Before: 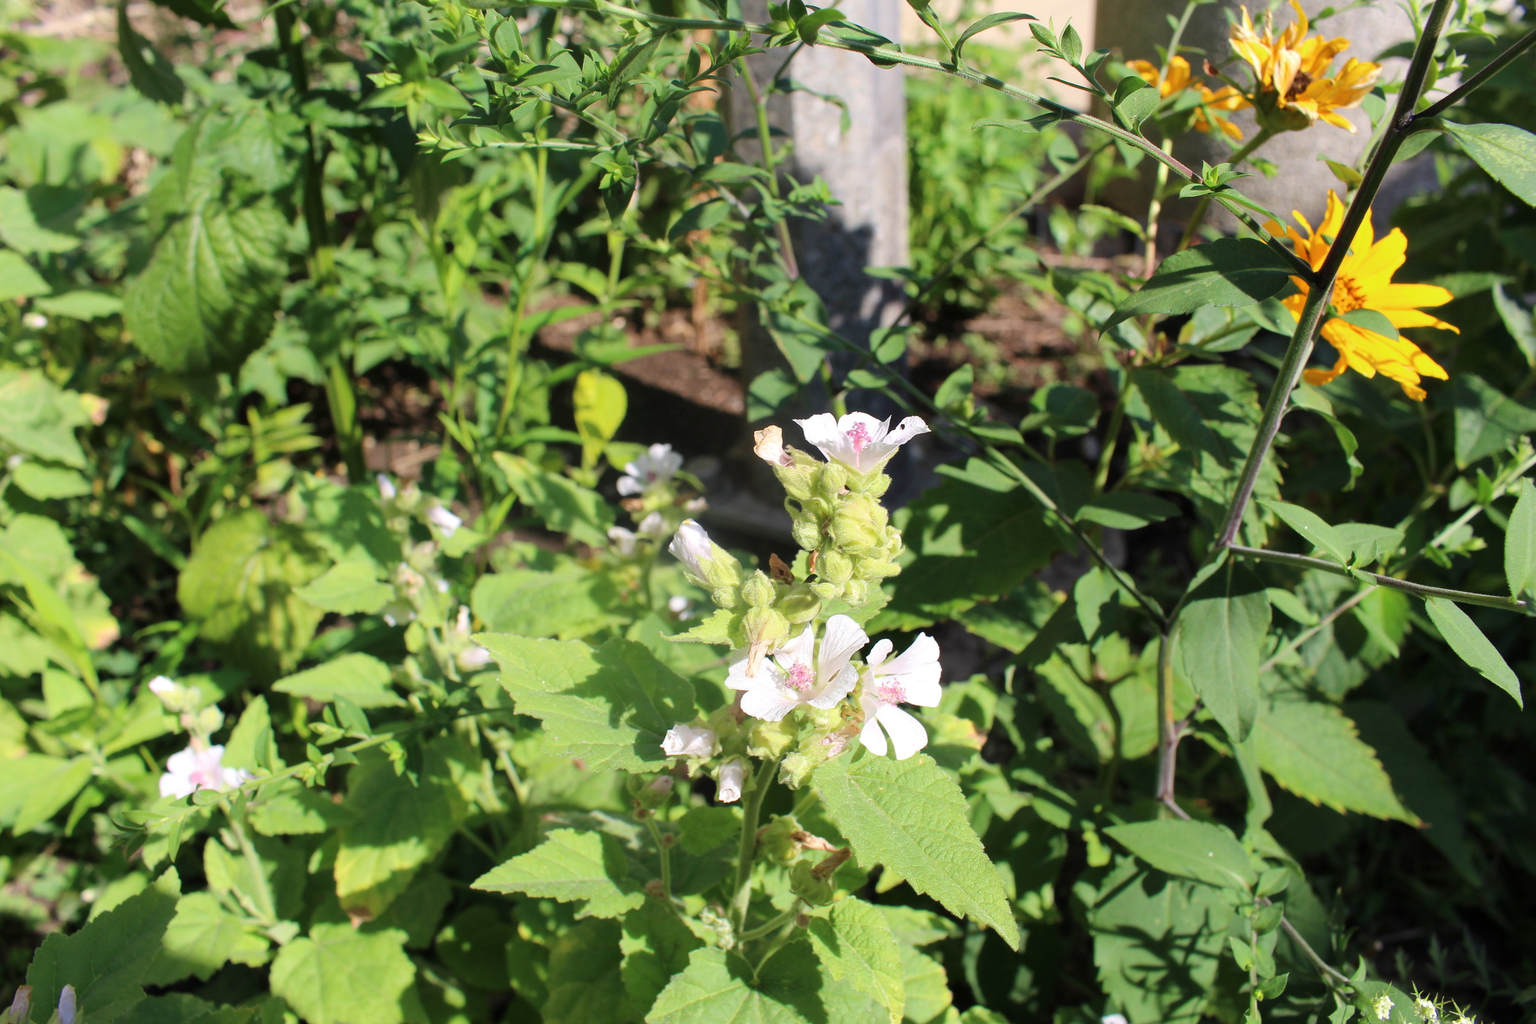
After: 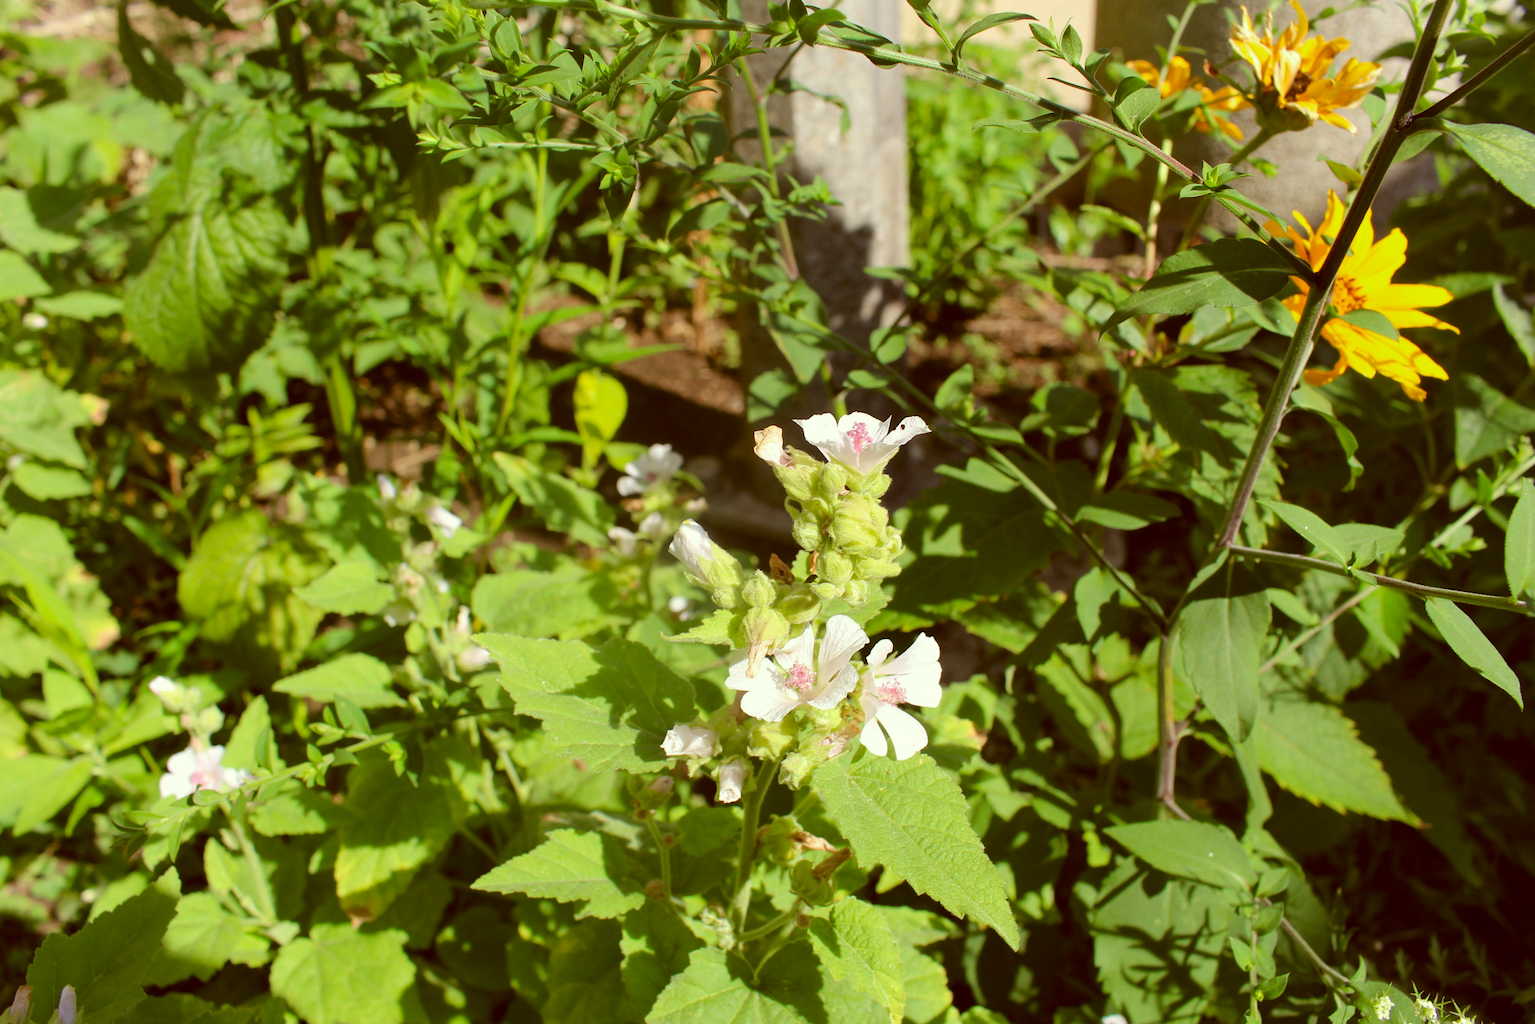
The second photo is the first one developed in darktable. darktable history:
shadows and highlights: shadows 24.77, highlights -25.47
color correction: highlights a* -5.99, highlights b* 9.33, shadows a* 10.58, shadows b* 23.93
